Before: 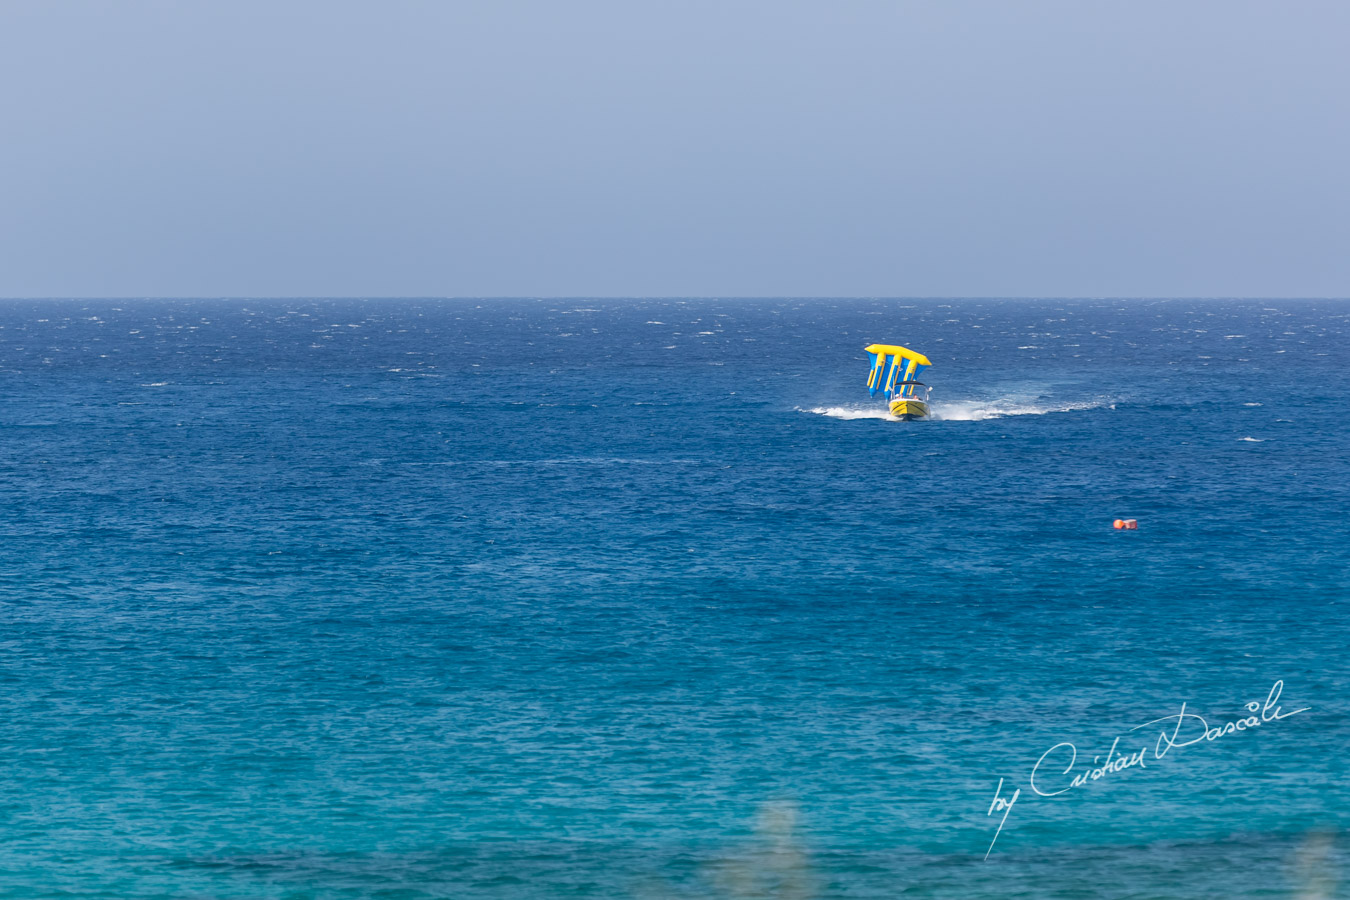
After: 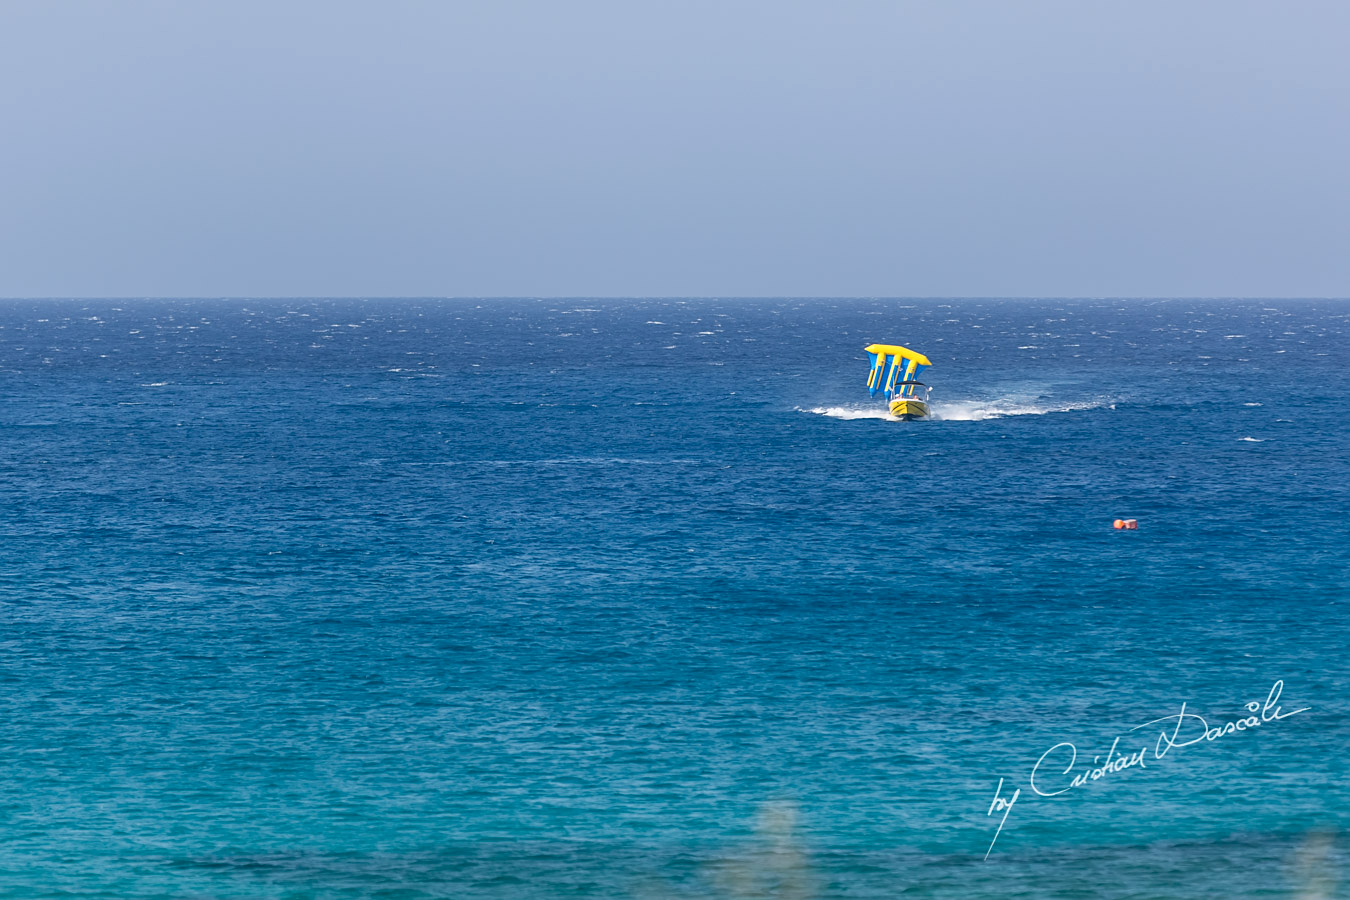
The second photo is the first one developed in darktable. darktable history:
sharpen: amount 0.216
contrast brightness saturation: contrast 0.074
